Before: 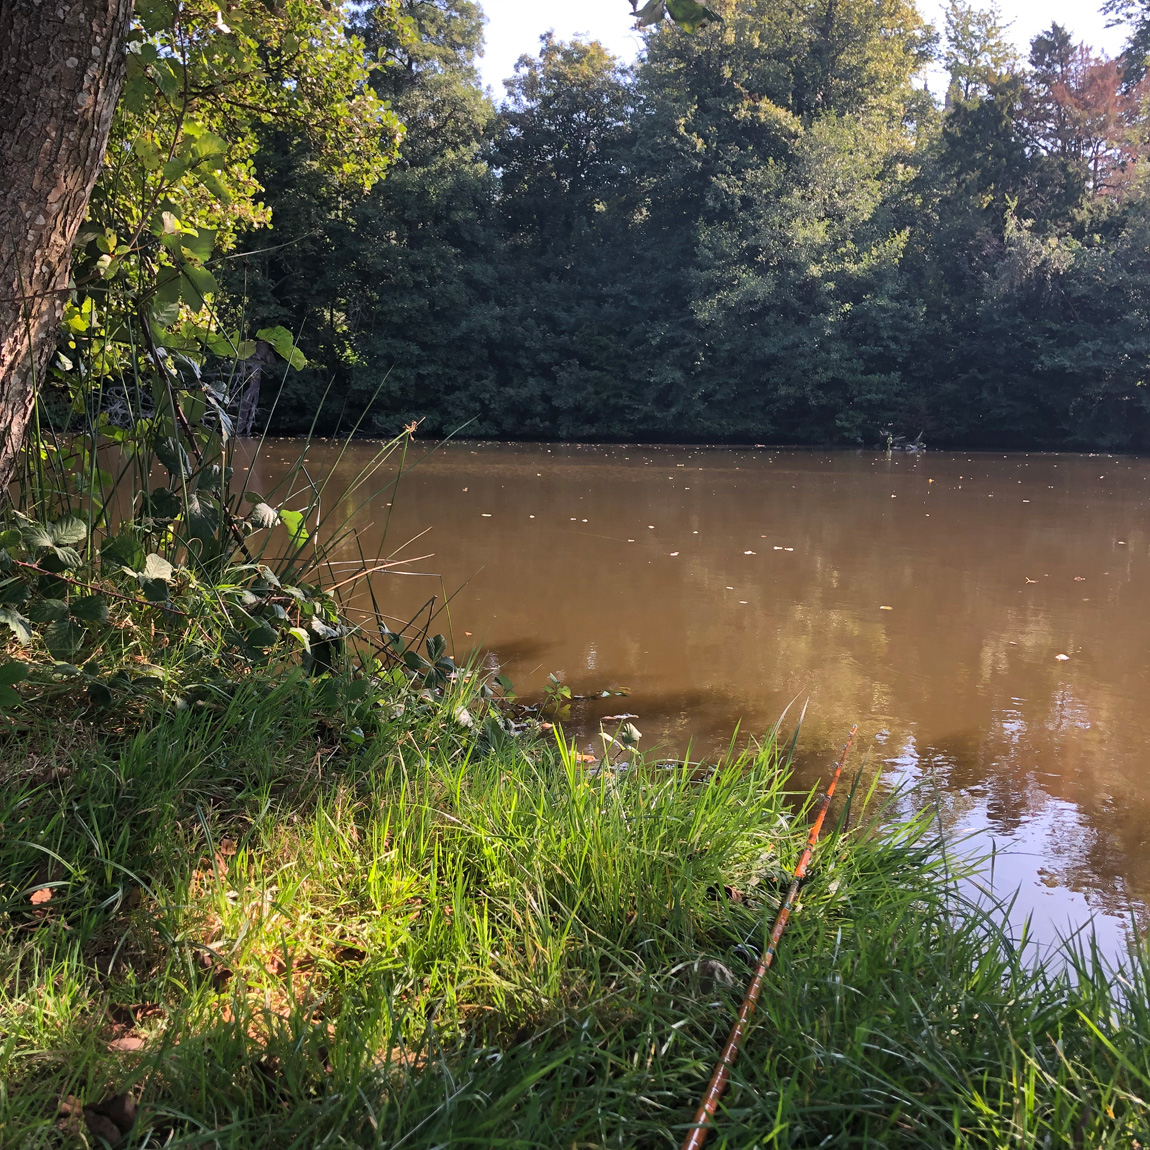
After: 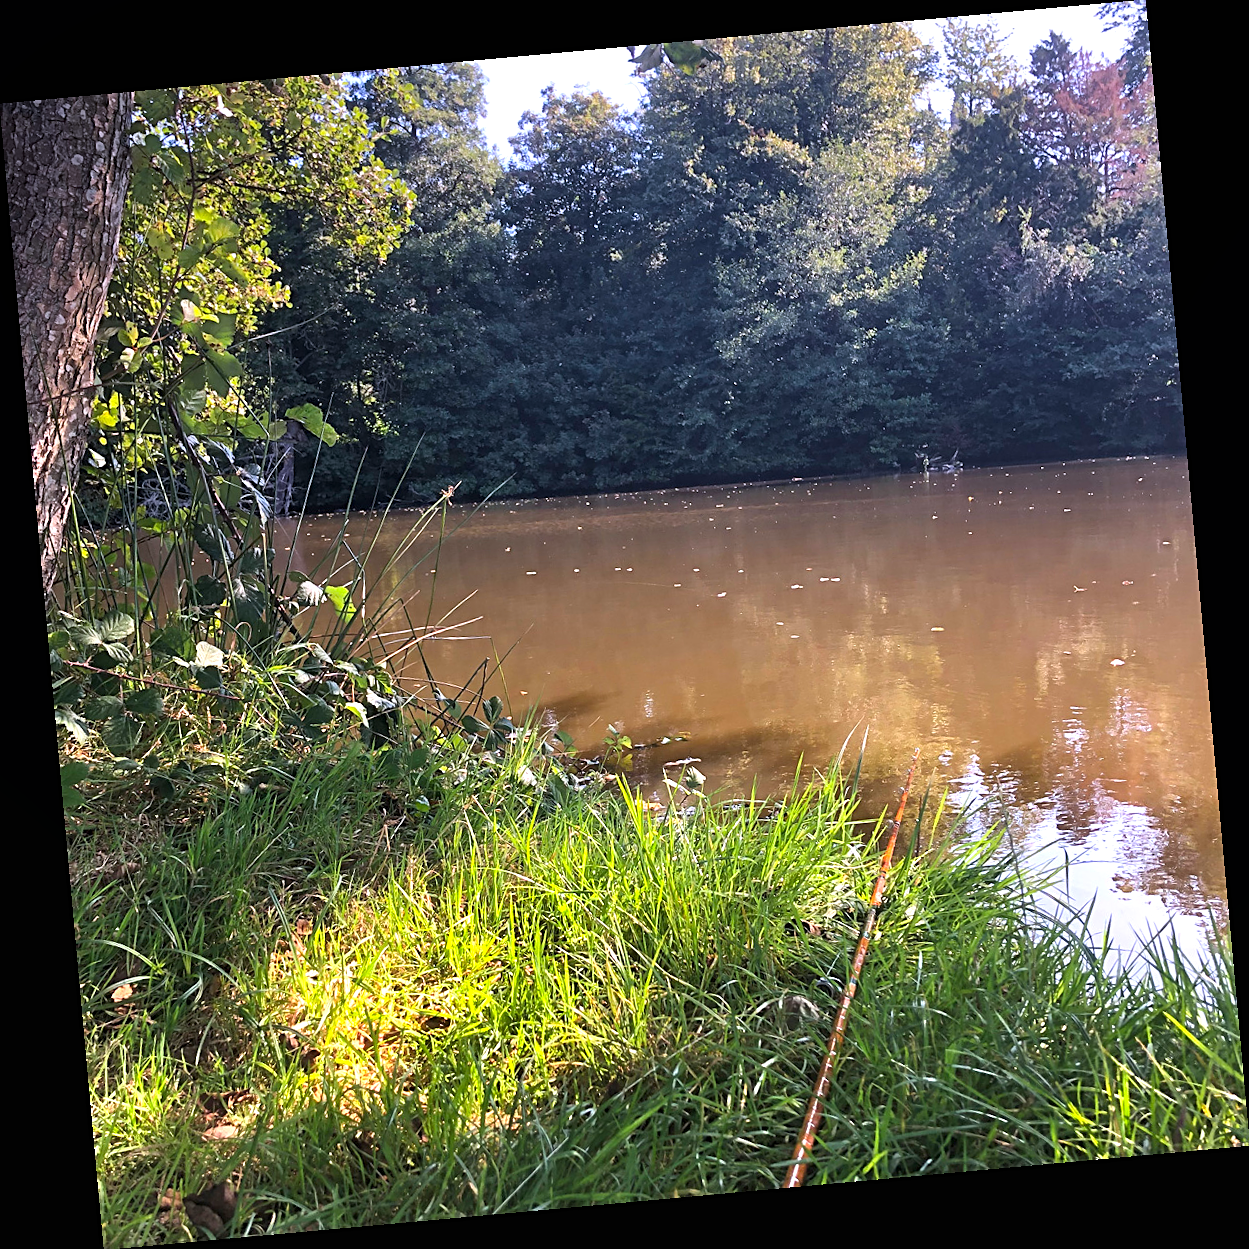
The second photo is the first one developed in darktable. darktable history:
rotate and perspective: rotation -5.2°, automatic cropping off
color balance rgb: perceptual saturation grading › global saturation 10%, global vibrance 10%
shadows and highlights: shadows 20.91, highlights -35.45, soften with gaussian
sharpen: on, module defaults
graduated density: hue 238.83°, saturation 50%
exposure: black level correction 0, exposure 1 EV, compensate exposure bias true, compensate highlight preservation false
